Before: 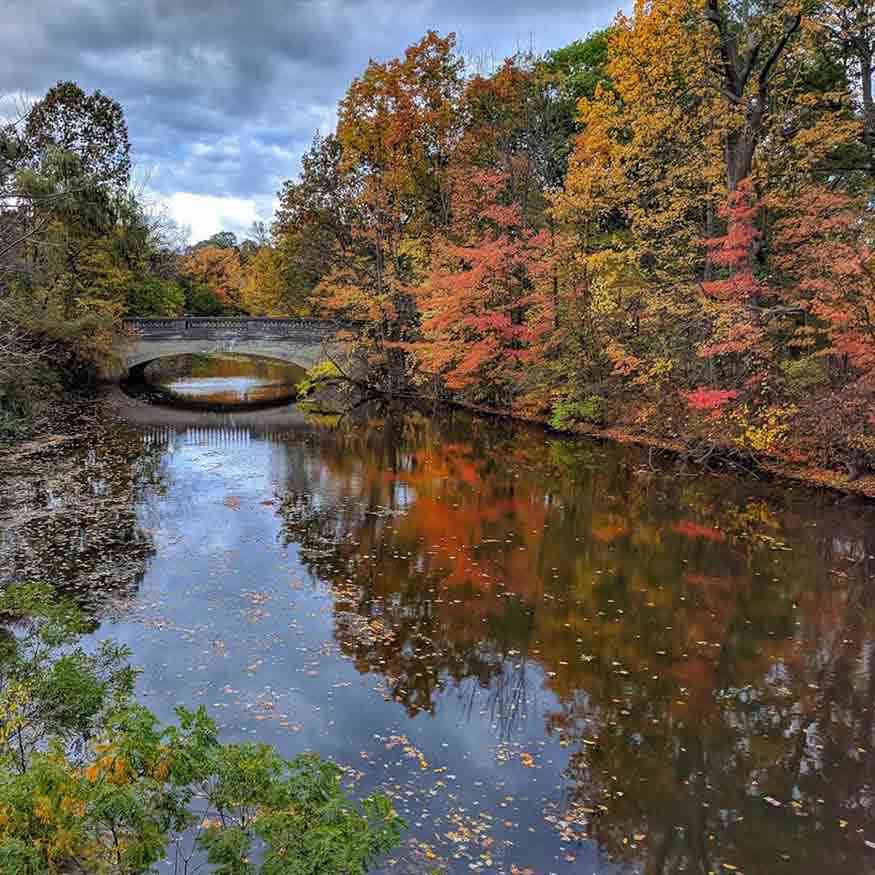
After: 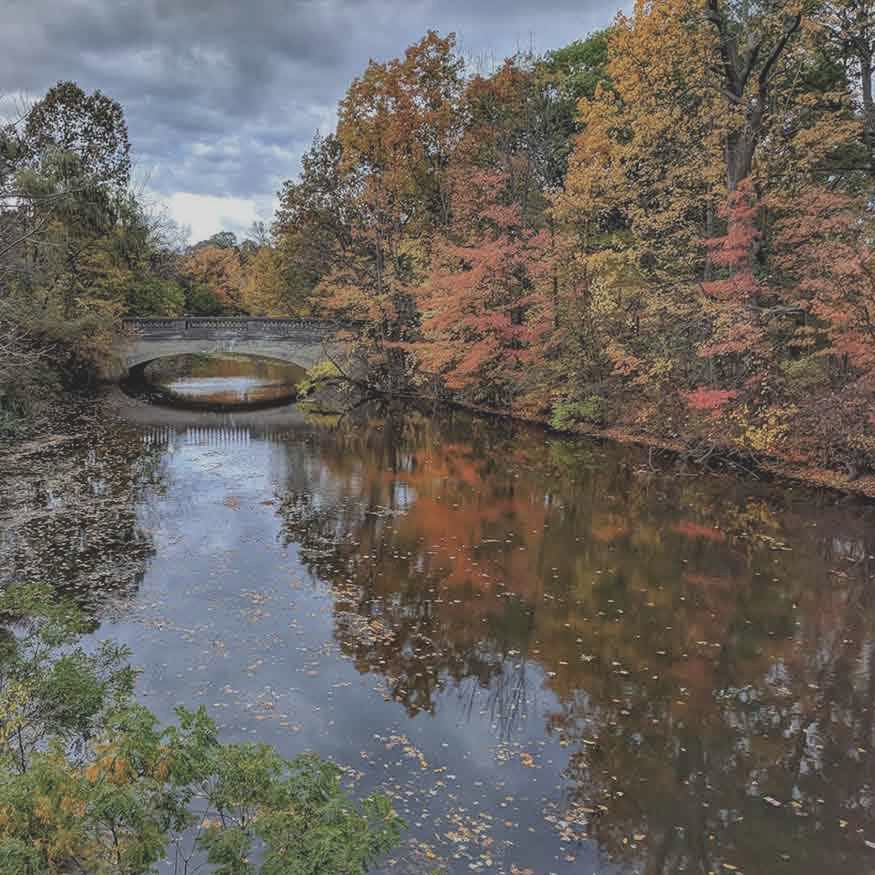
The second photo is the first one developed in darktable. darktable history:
contrast brightness saturation: contrast -0.26, saturation -0.43
